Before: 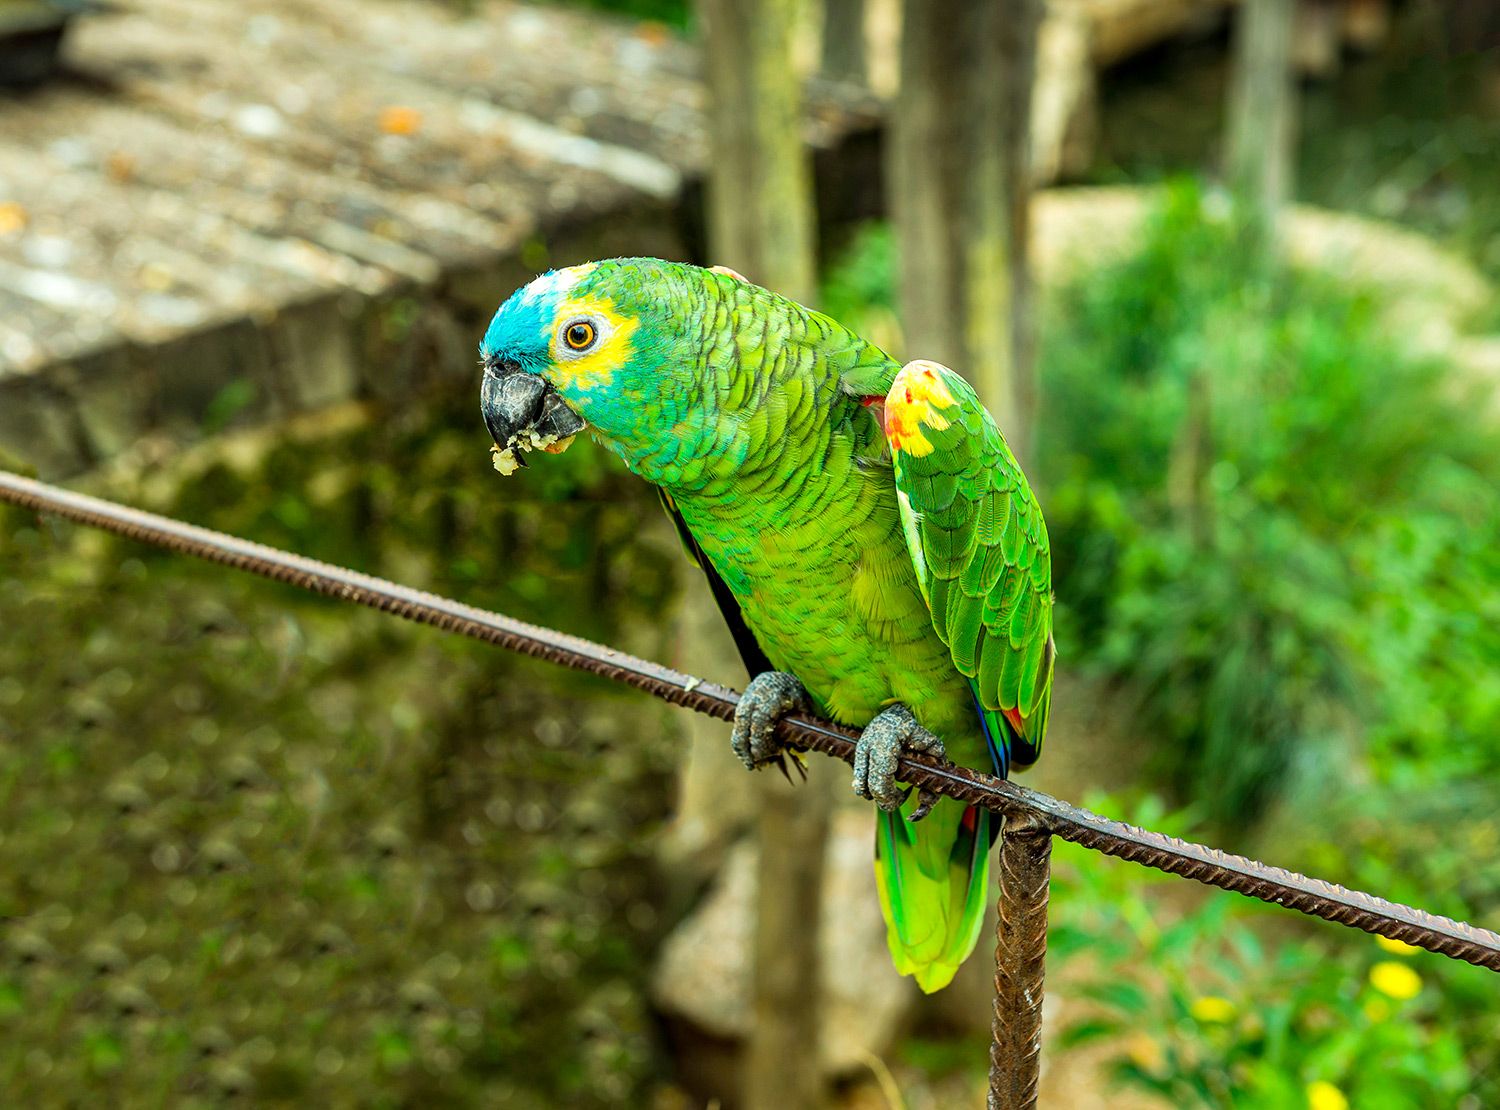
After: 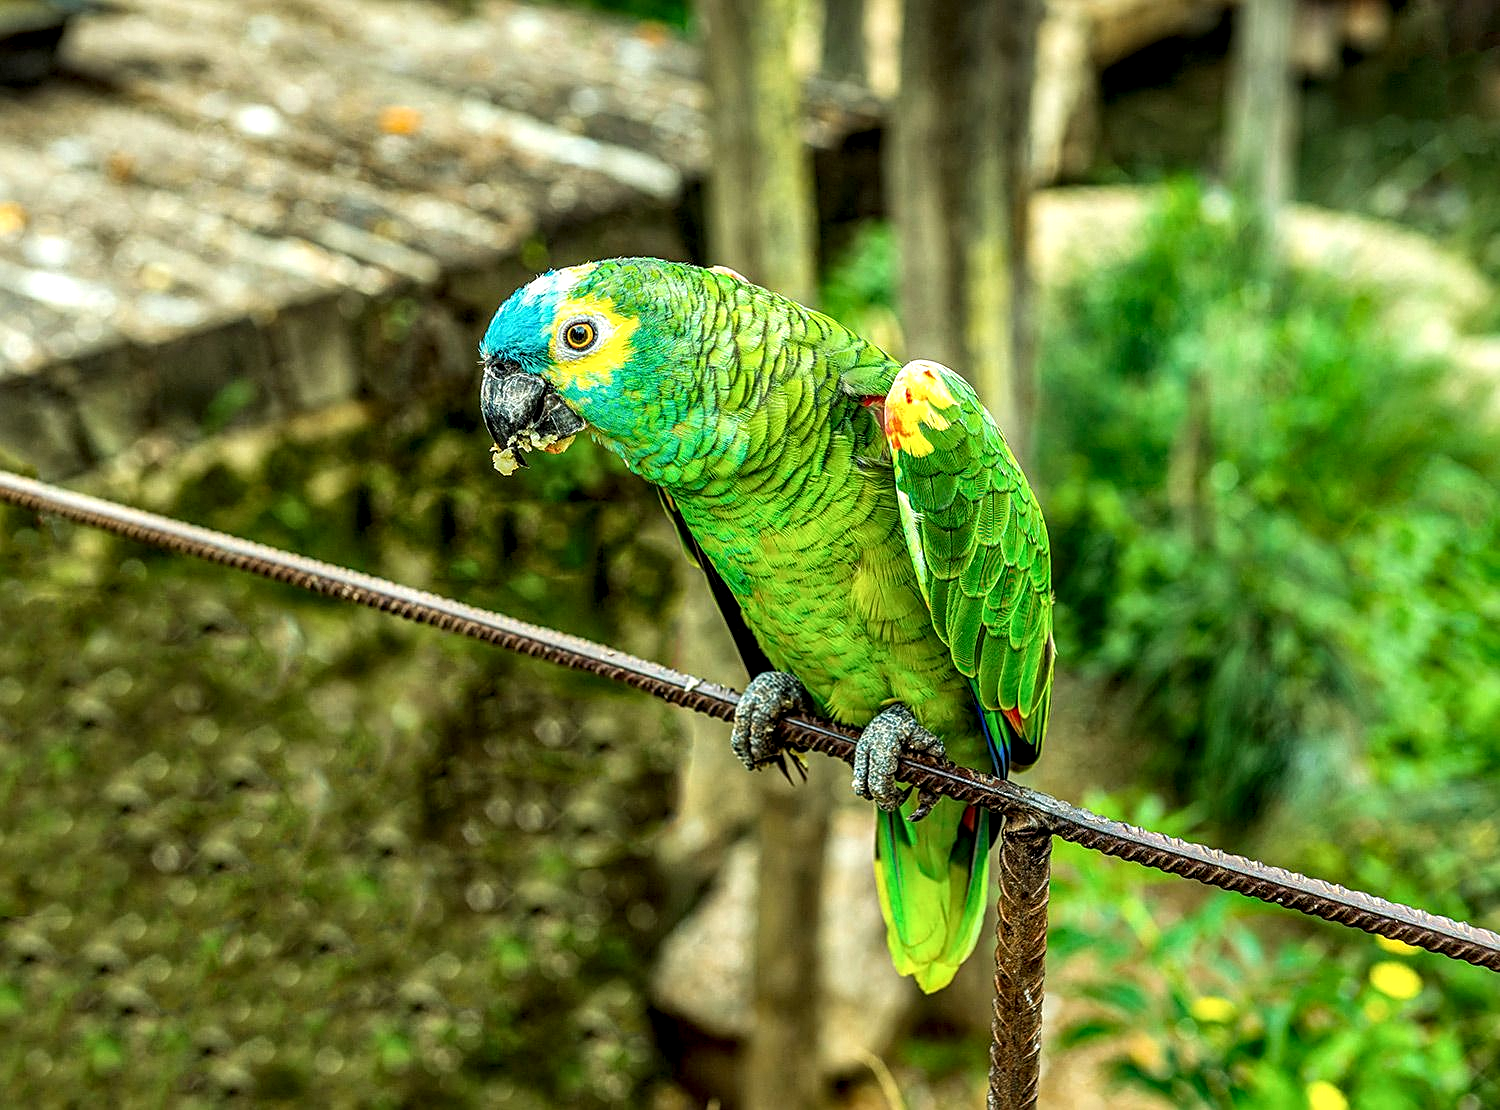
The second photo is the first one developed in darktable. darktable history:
shadows and highlights: soften with gaussian
local contrast: detail 150%
sharpen: on, module defaults
